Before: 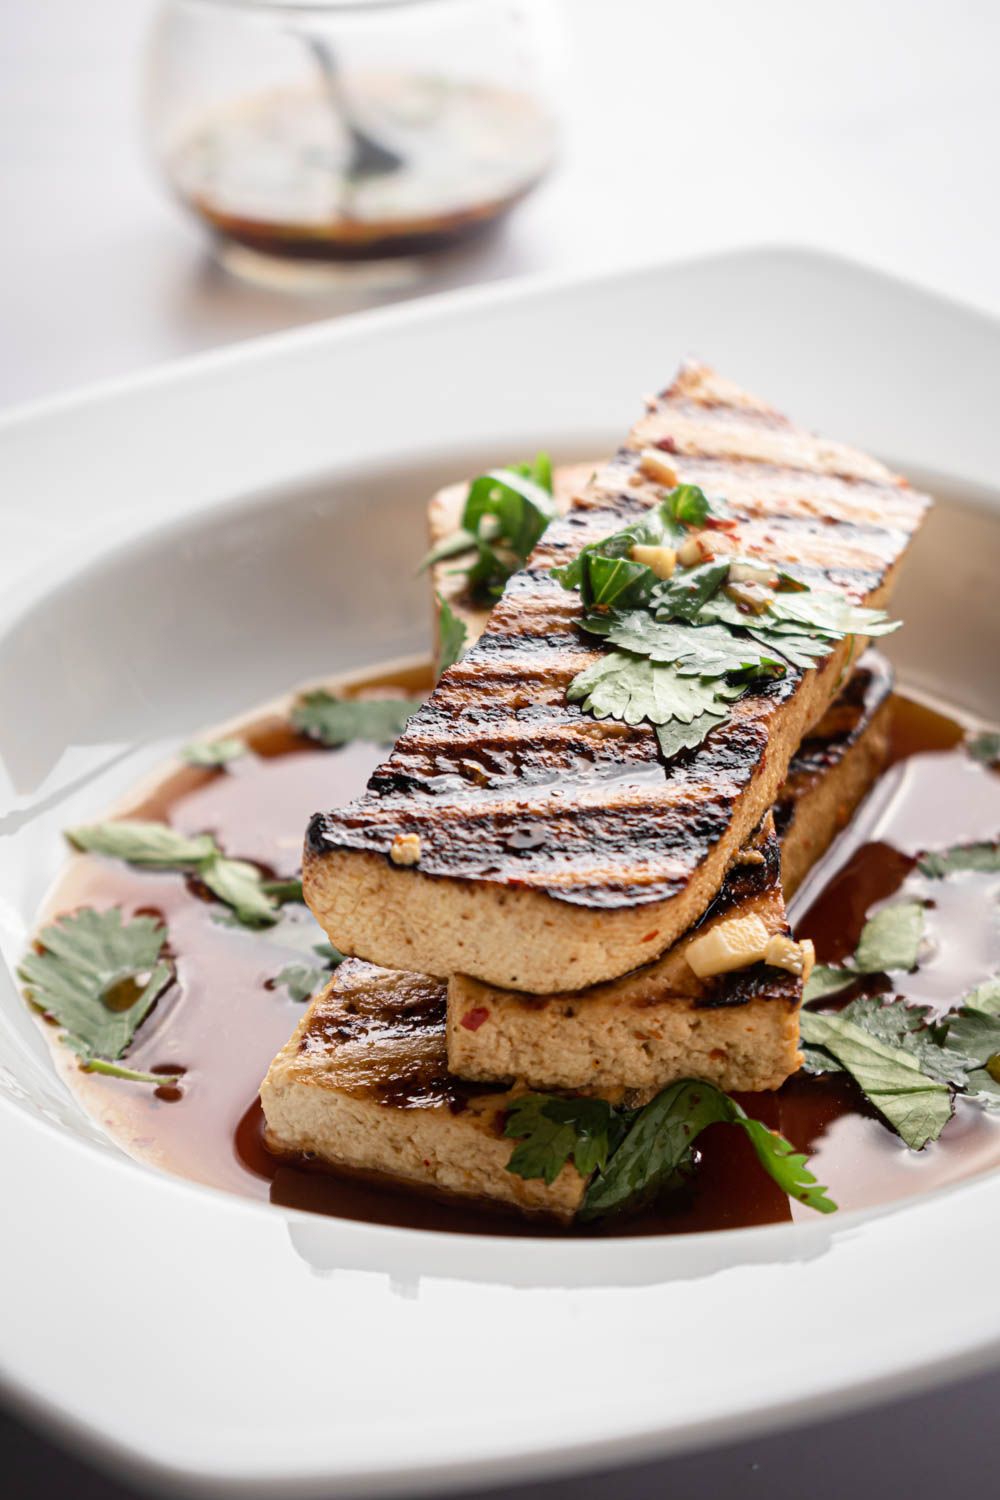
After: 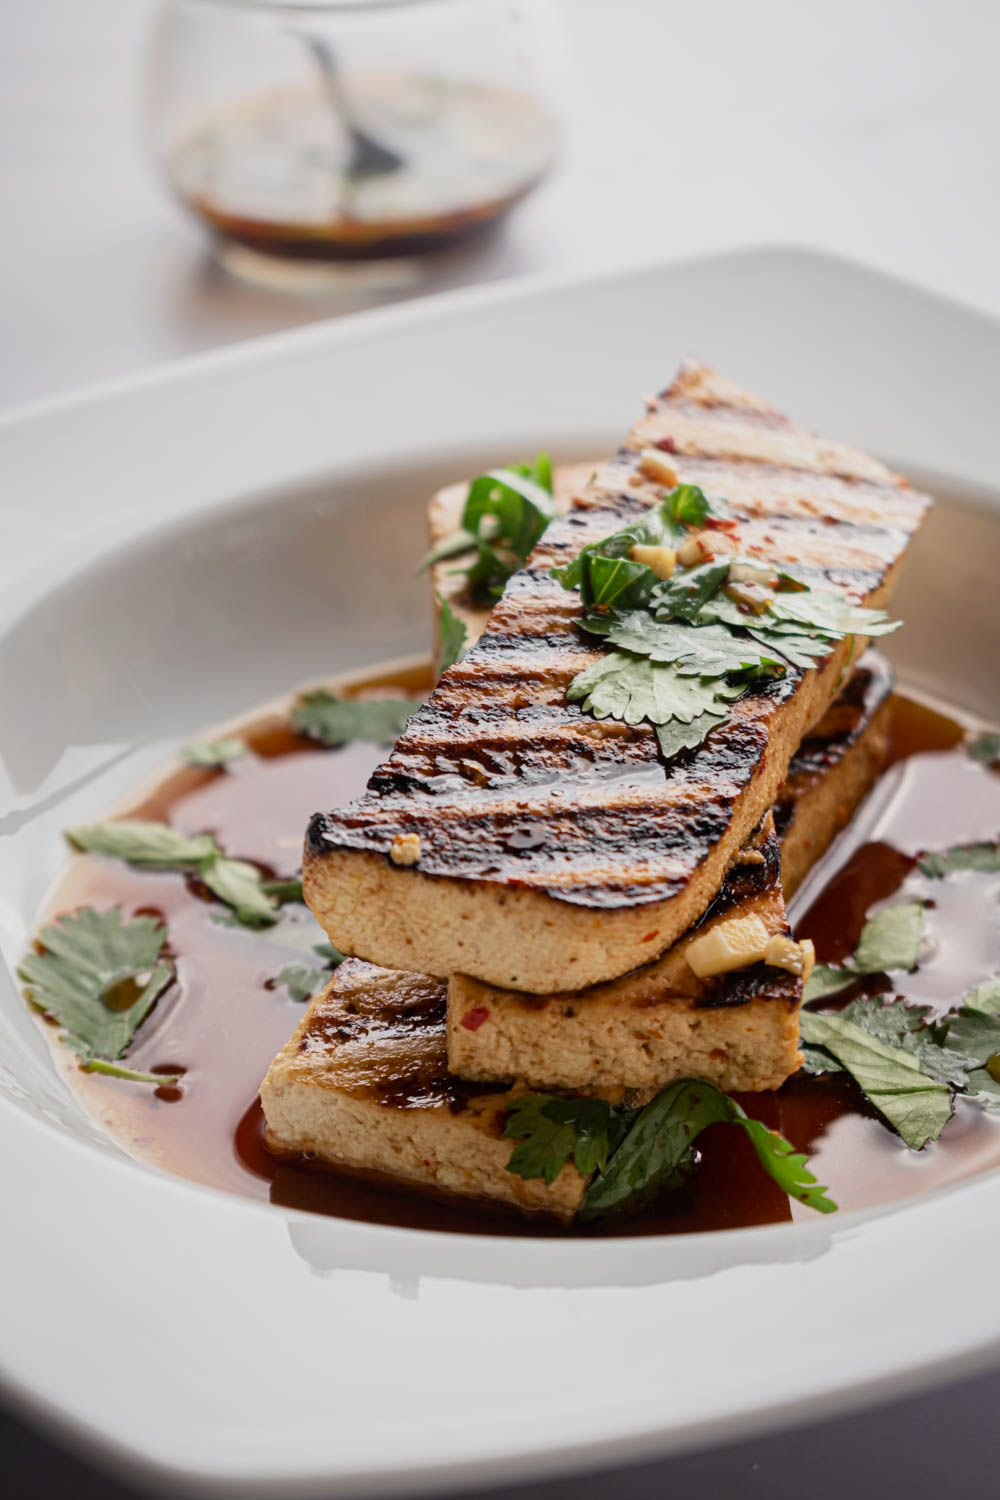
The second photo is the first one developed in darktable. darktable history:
shadows and highlights: radius 121.82, shadows 21.69, white point adjustment -9.56, highlights -15.01, highlights color adjustment 55.25%, soften with gaussian
